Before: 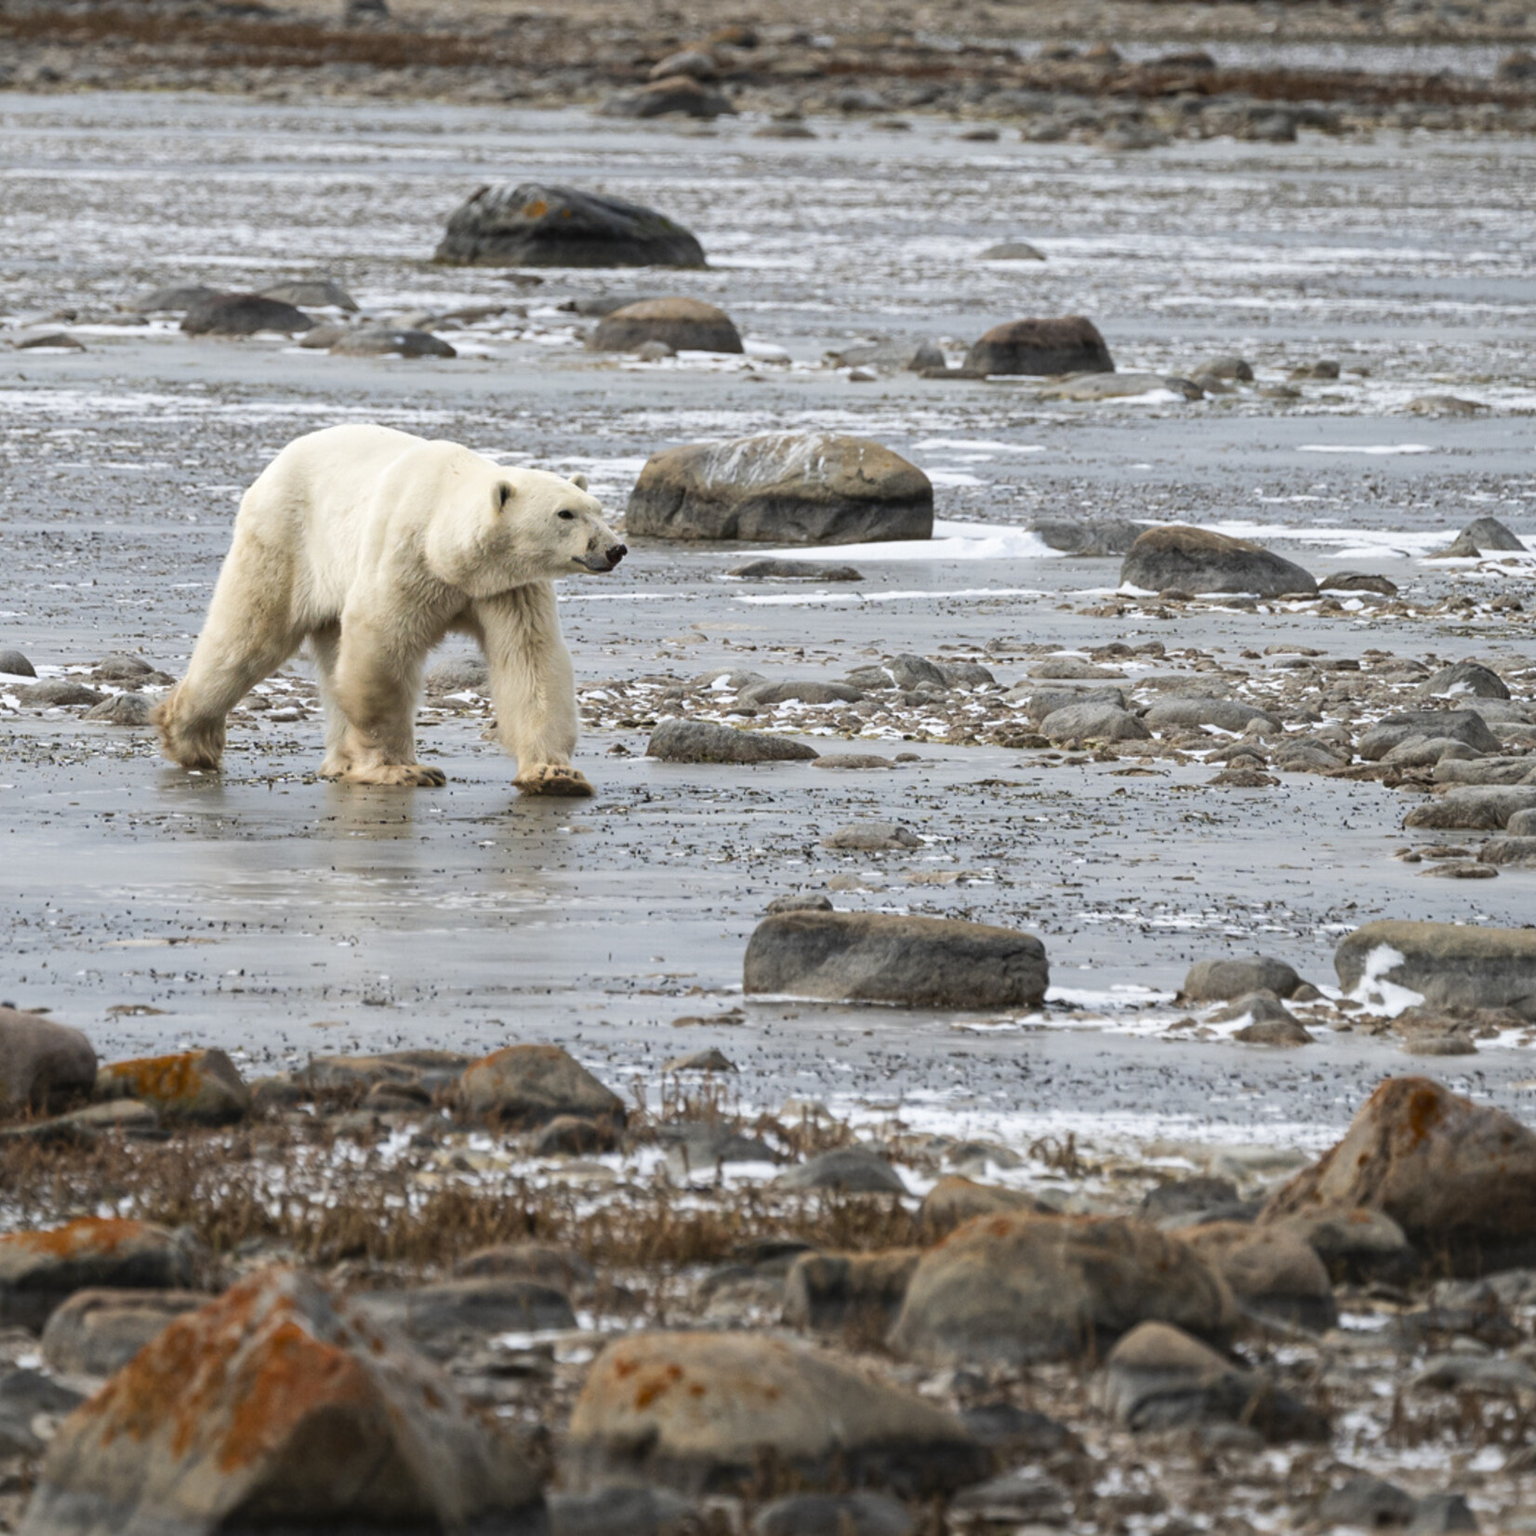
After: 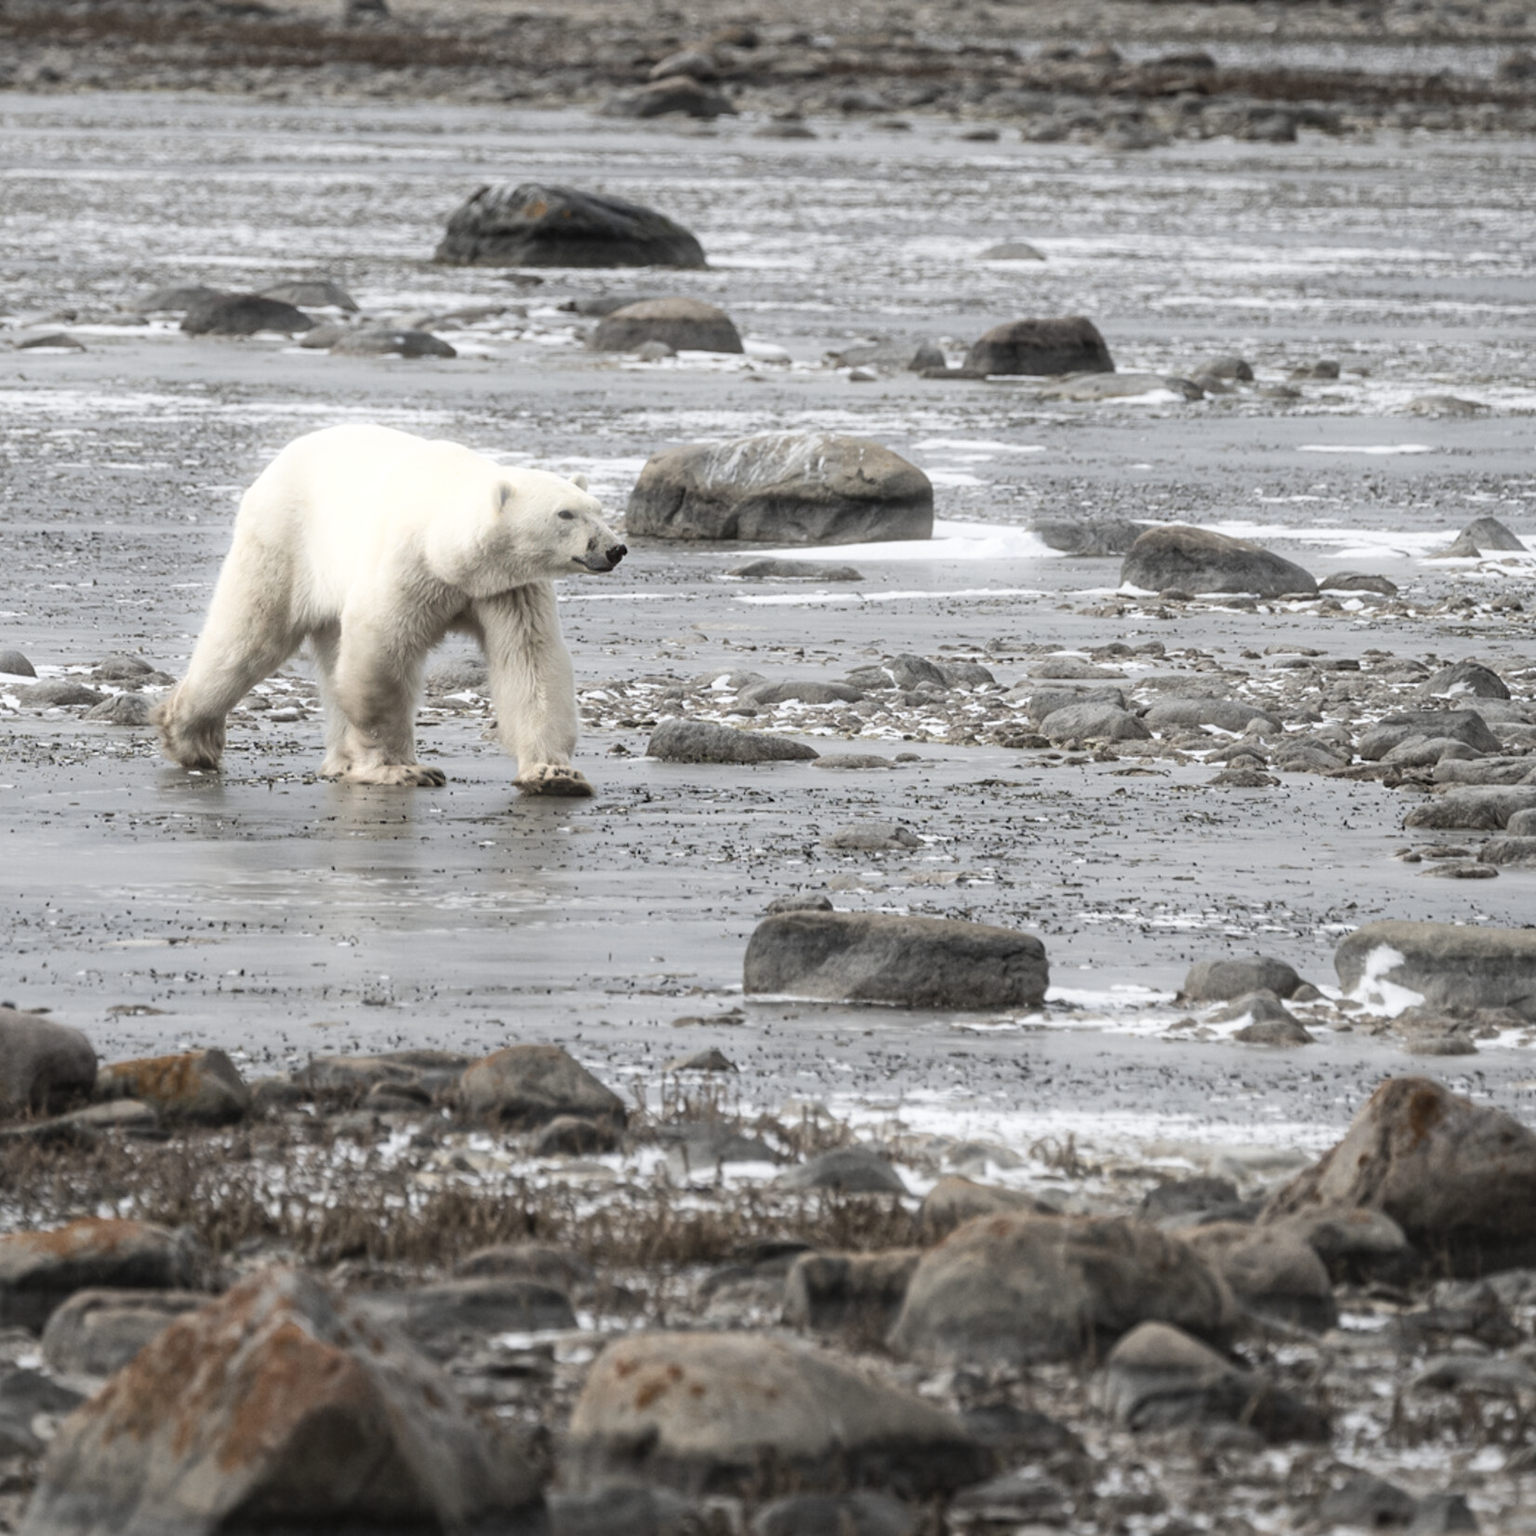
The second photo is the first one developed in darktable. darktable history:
bloom: size 5%, threshold 95%, strength 15%
color zones: curves: ch0 [(0, 0.6) (0.129, 0.585) (0.193, 0.596) (0.429, 0.5) (0.571, 0.5) (0.714, 0.5) (0.857, 0.5) (1, 0.6)]; ch1 [(0, 0.453) (0.112, 0.245) (0.213, 0.252) (0.429, 0.233) (0.571, 0.231) (0.683, 0.242) (0.857, 0.296) (1, 0.453)]
